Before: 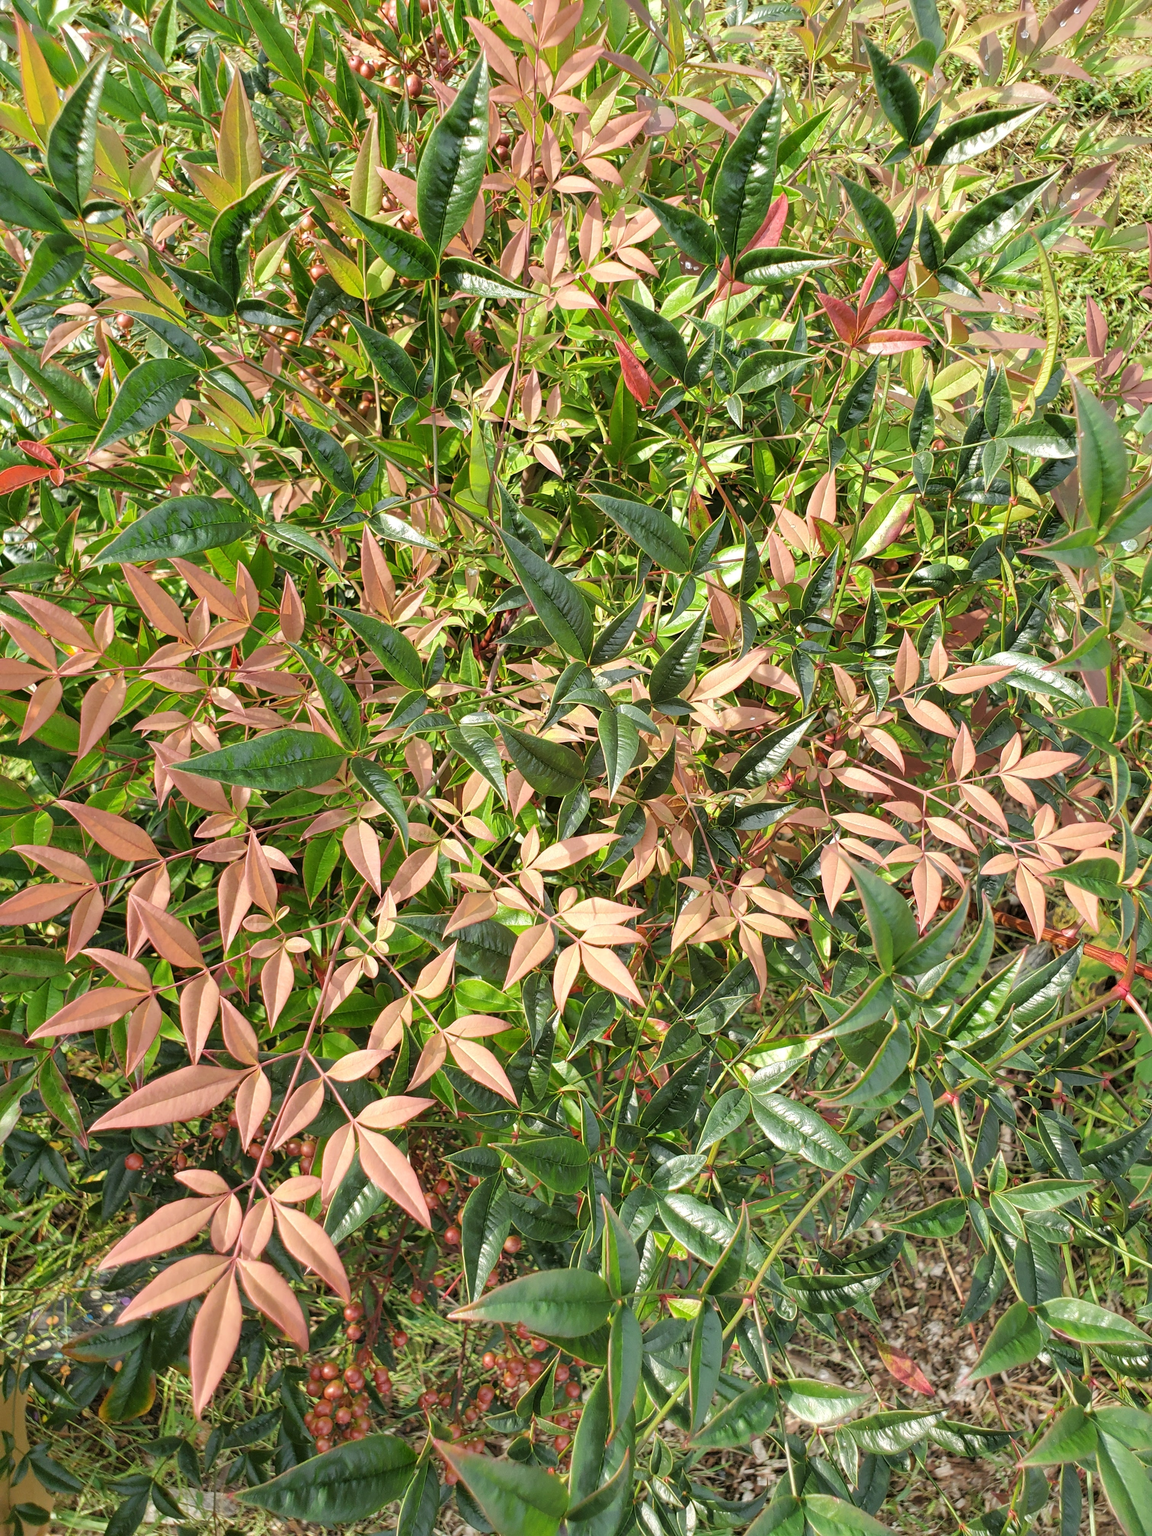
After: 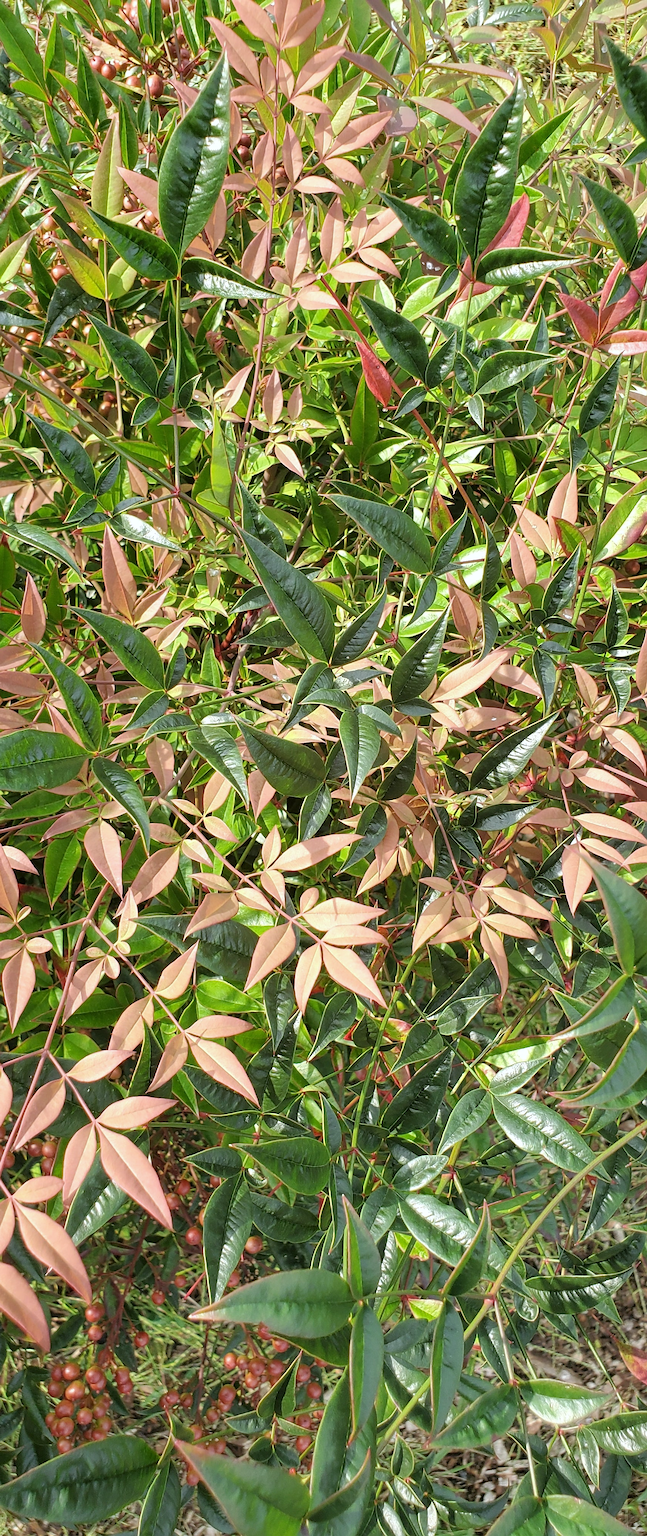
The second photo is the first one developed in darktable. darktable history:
white balance: red 0.976, blue 1.04
sharpen: radius 1.559, amount 0.373, threshold 1.271
crop and rotate: left 22.516%, right 21.234%
